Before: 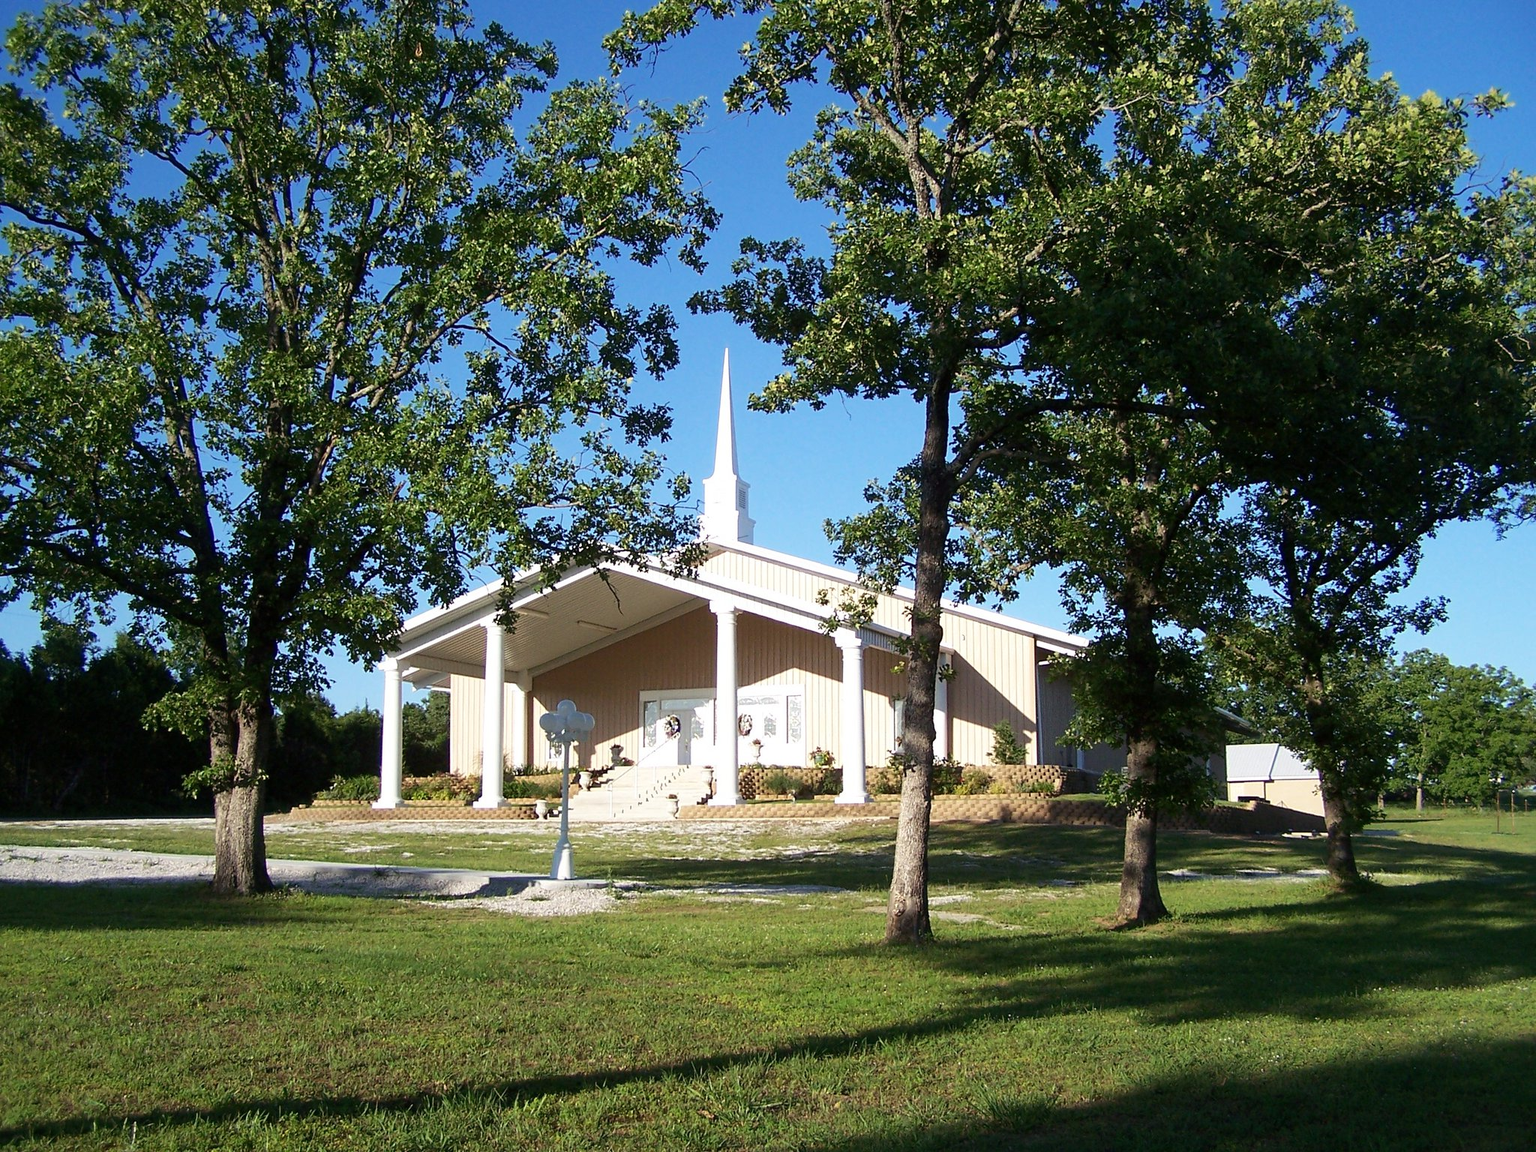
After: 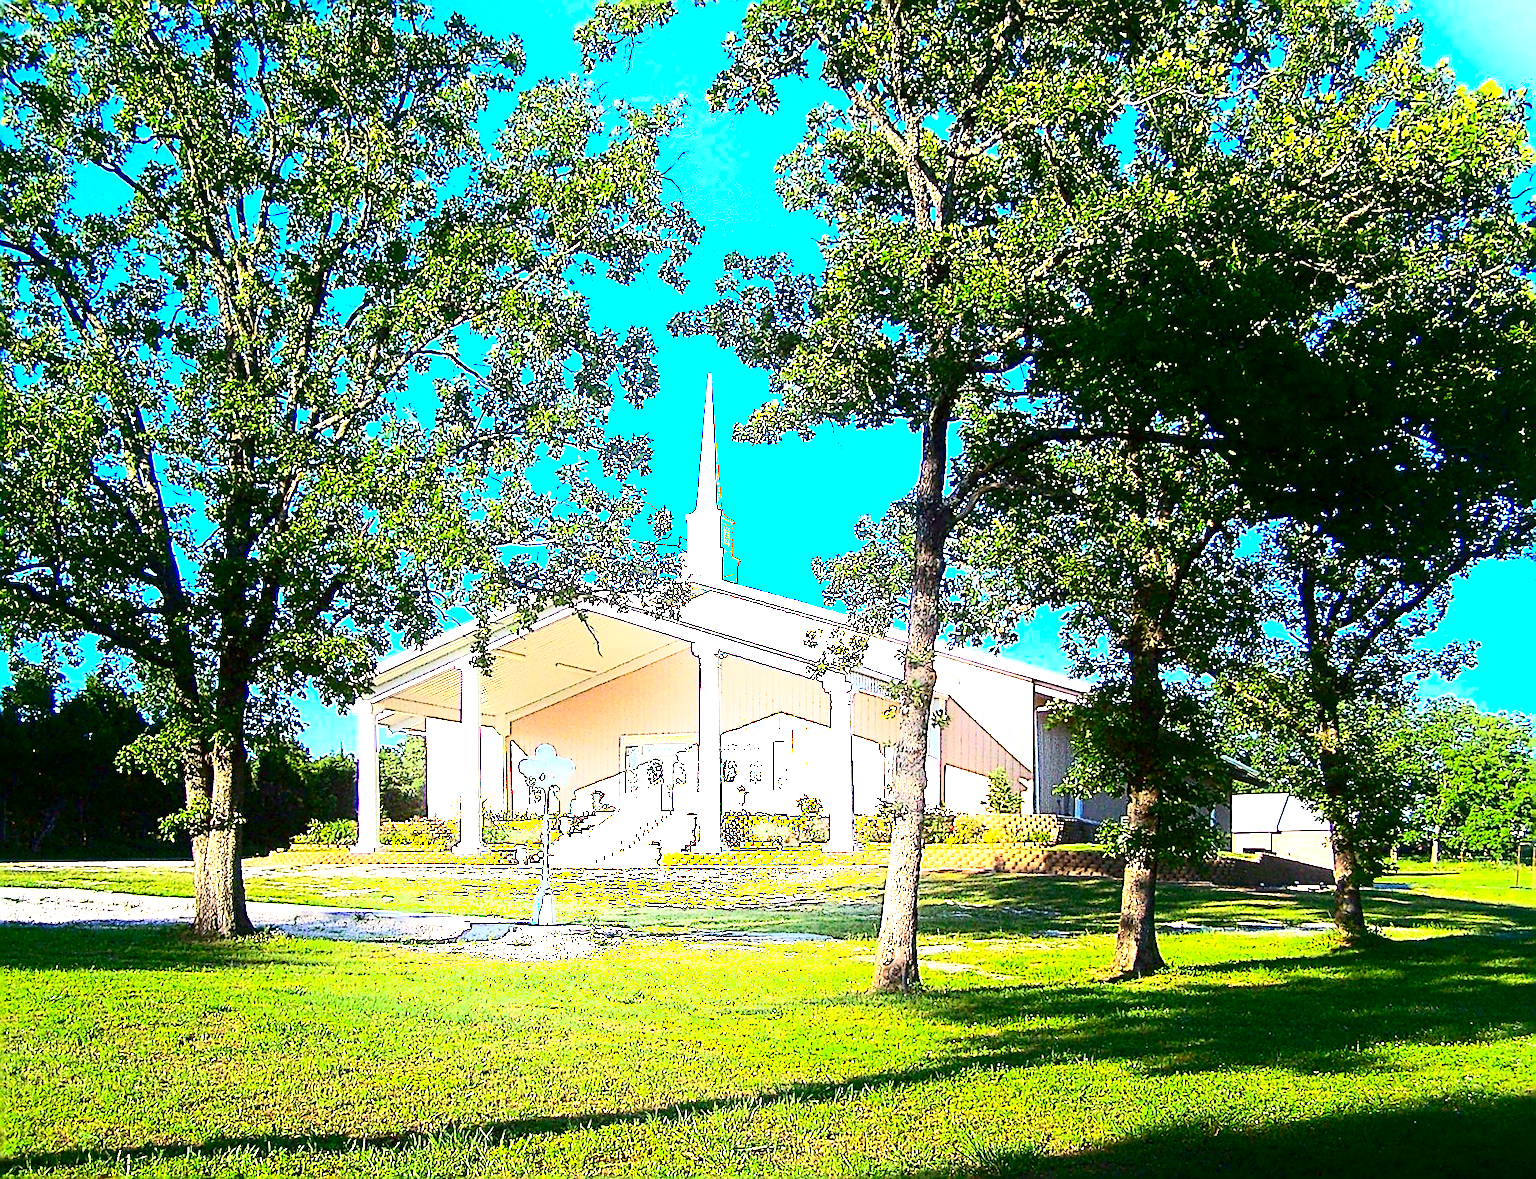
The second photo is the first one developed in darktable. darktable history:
sharpen: amount 2
shadows and highlights: shadows -90, highlights 90, soften with gaussian
contrast brightness saturation: contrast 0.26, brightness 0.02, saturation 0.87
exposure: black level correction 0, exposure 1.7 EV, compensate exposure bias true, compensate highlight preservation false
color correction: highlights a* -0.137, highlights b* 0.137
rotate and perspective: rotation 0.074°, lens shift (vertical) 0.096, lens shift (horizontal) -0.041, crop left 0.043, crop right 0.952, crop top 0.024, crop bottom 0.979
